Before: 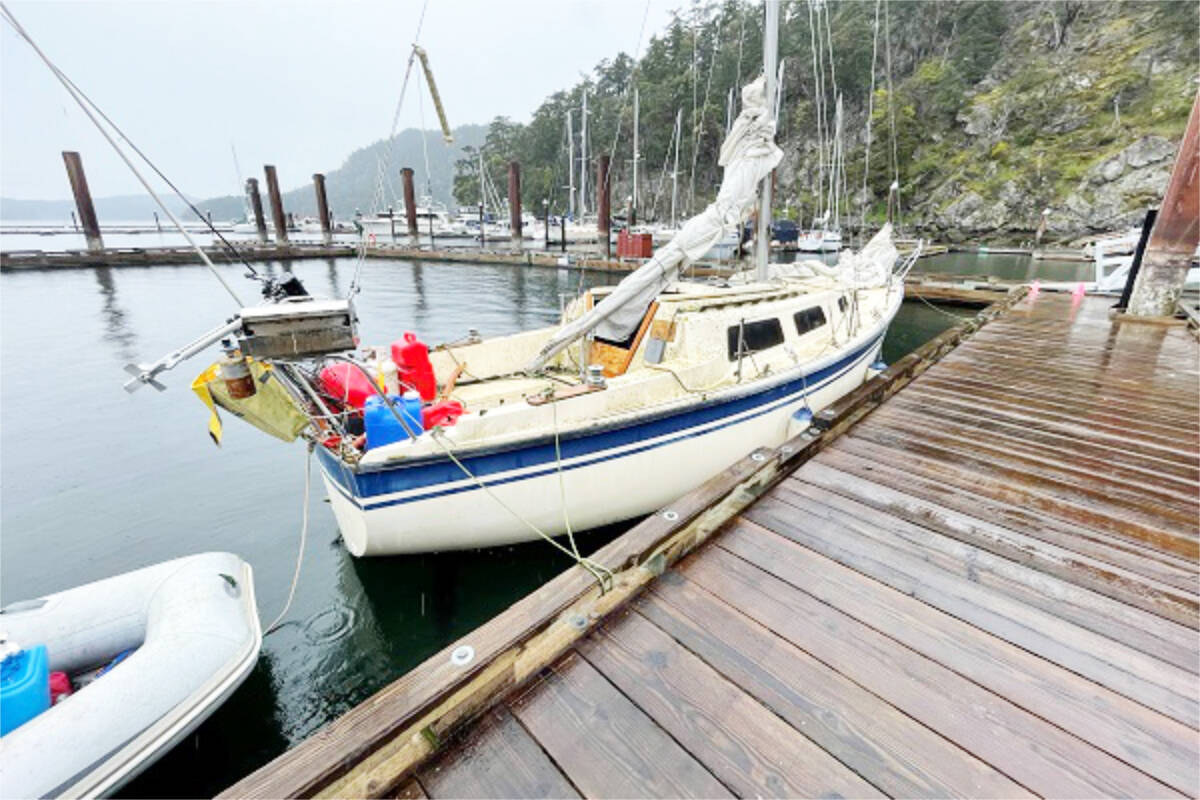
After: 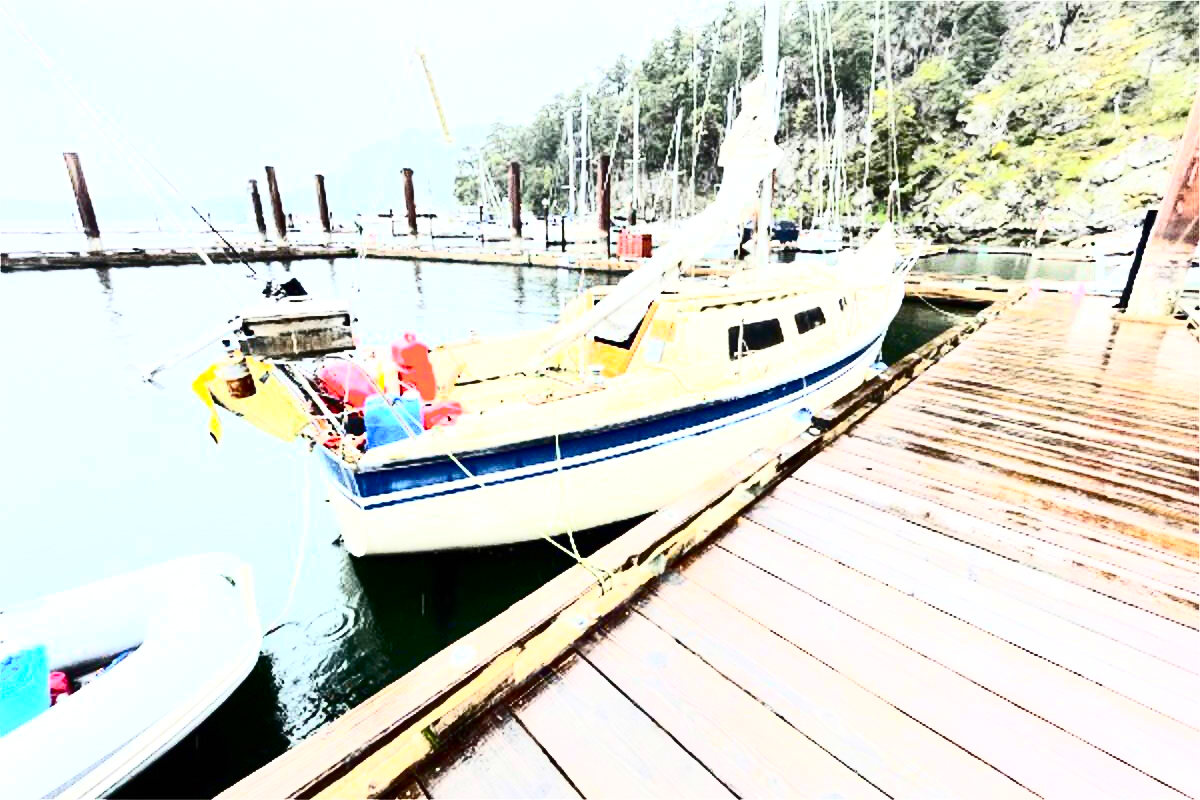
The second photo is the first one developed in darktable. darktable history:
exposure: black level correction 0, exposure 0.499 EV, compensate highlight preservation false
contrast brightness saturation: contrast 0.924, brightness 0.205
color balance rgb: perceptual saturation grading › global saturation 19.481%
